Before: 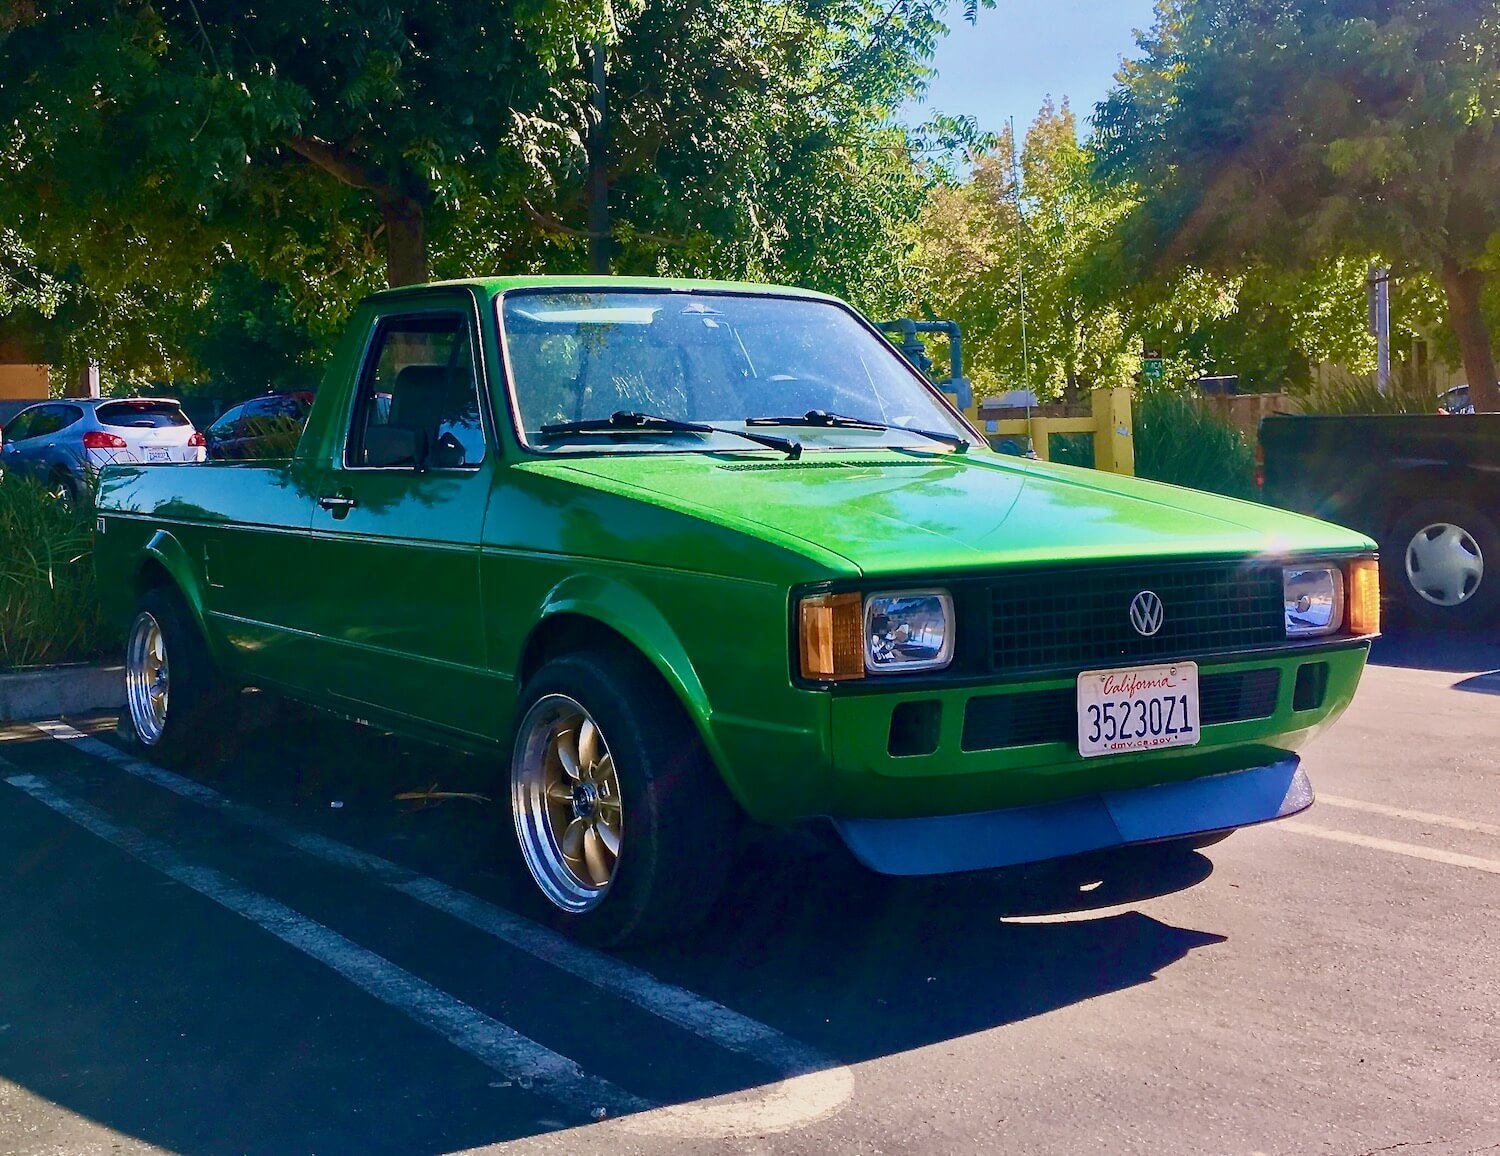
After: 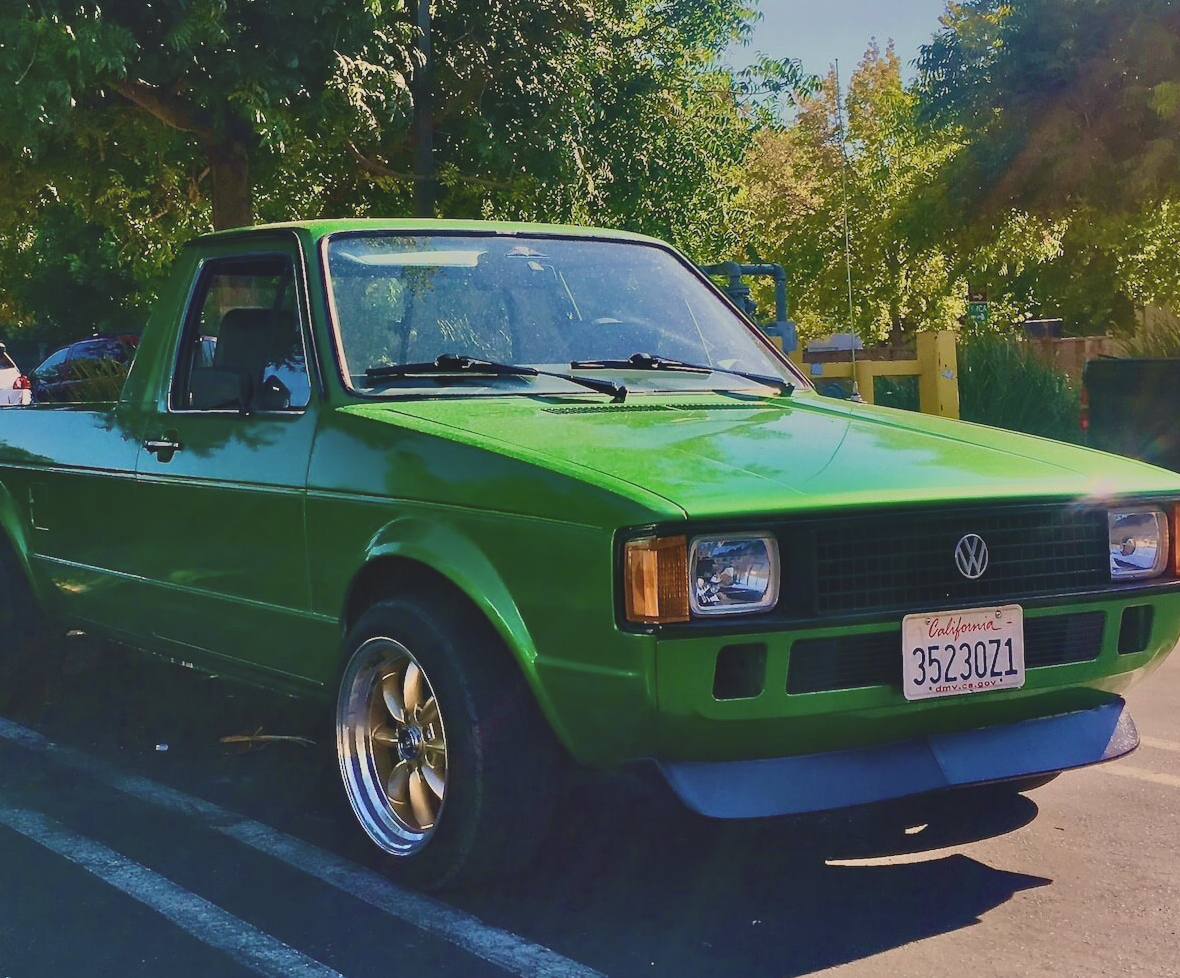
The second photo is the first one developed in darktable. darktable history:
crop: left 11.69%, top 4.972%, right 9.589%, bottom 10.416%
shadows and highlights: highlights 71.25, soften with gaussian
color calibration: x 0.329, y 0.343, temperature 5665.83 K
exposure: black level correction -0.015, exposure -0.501 EV, compensate exposure bias true, compensate highlight preservation false
